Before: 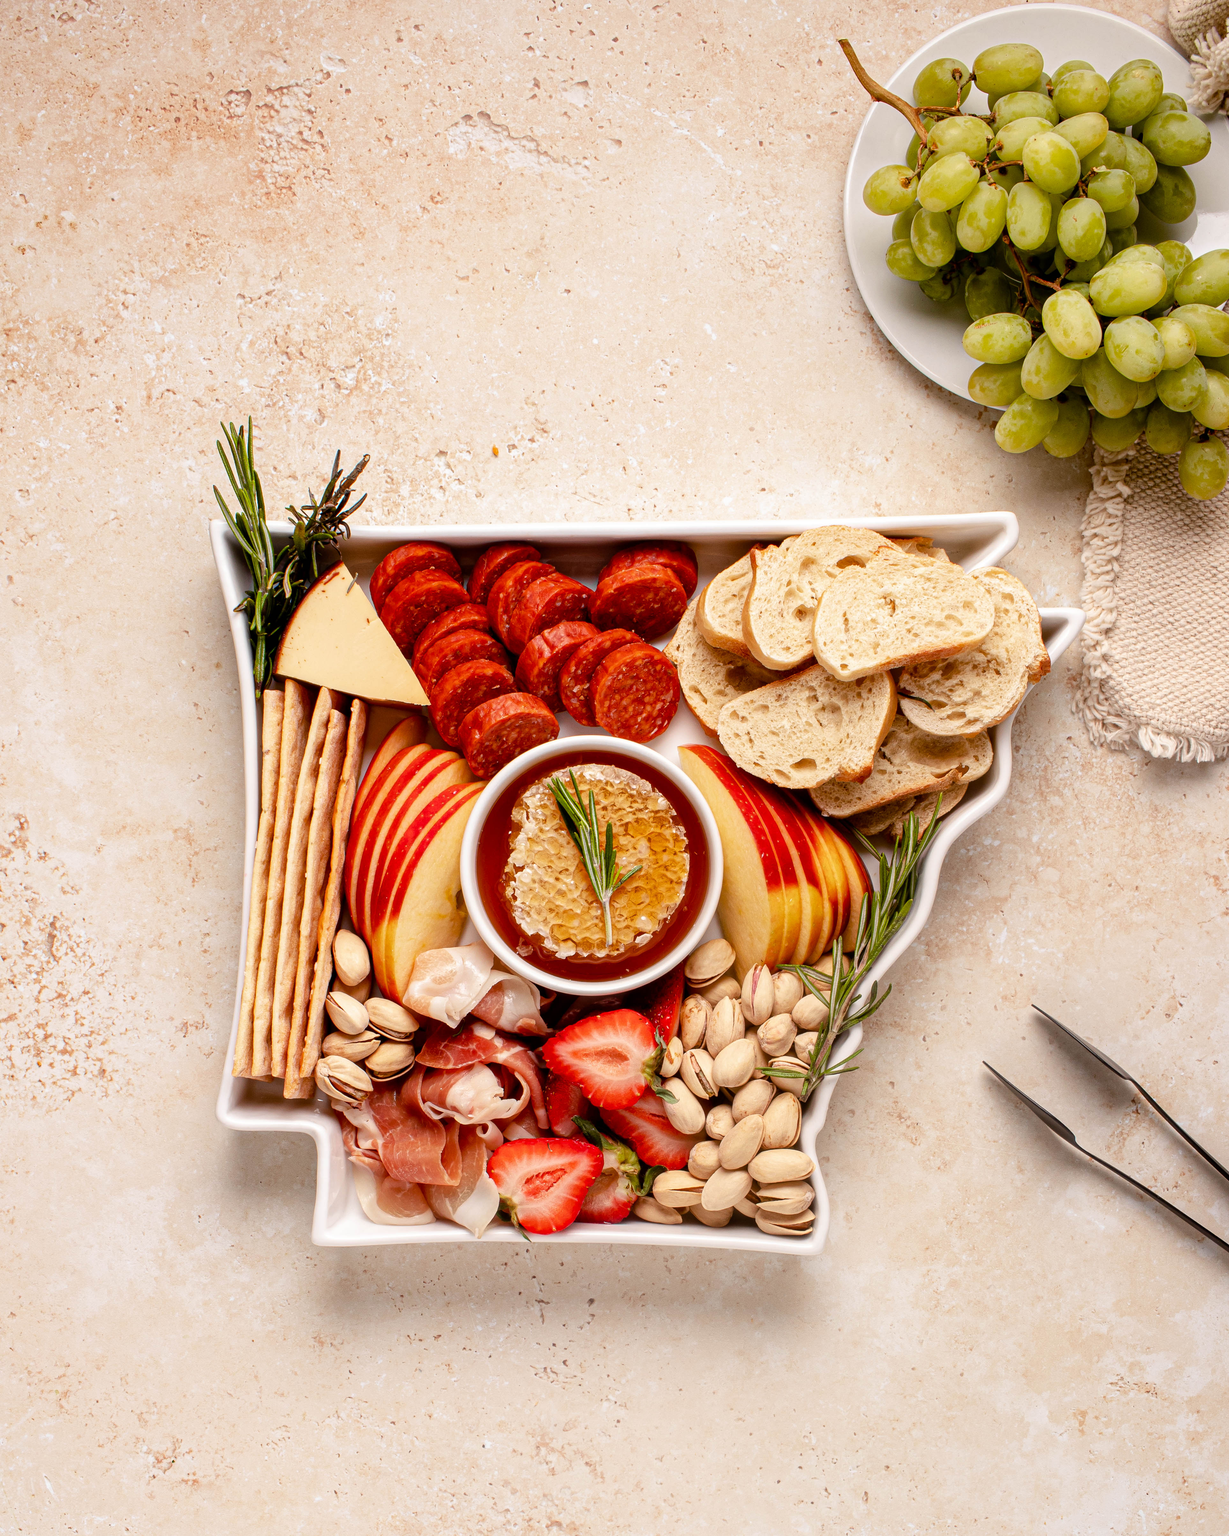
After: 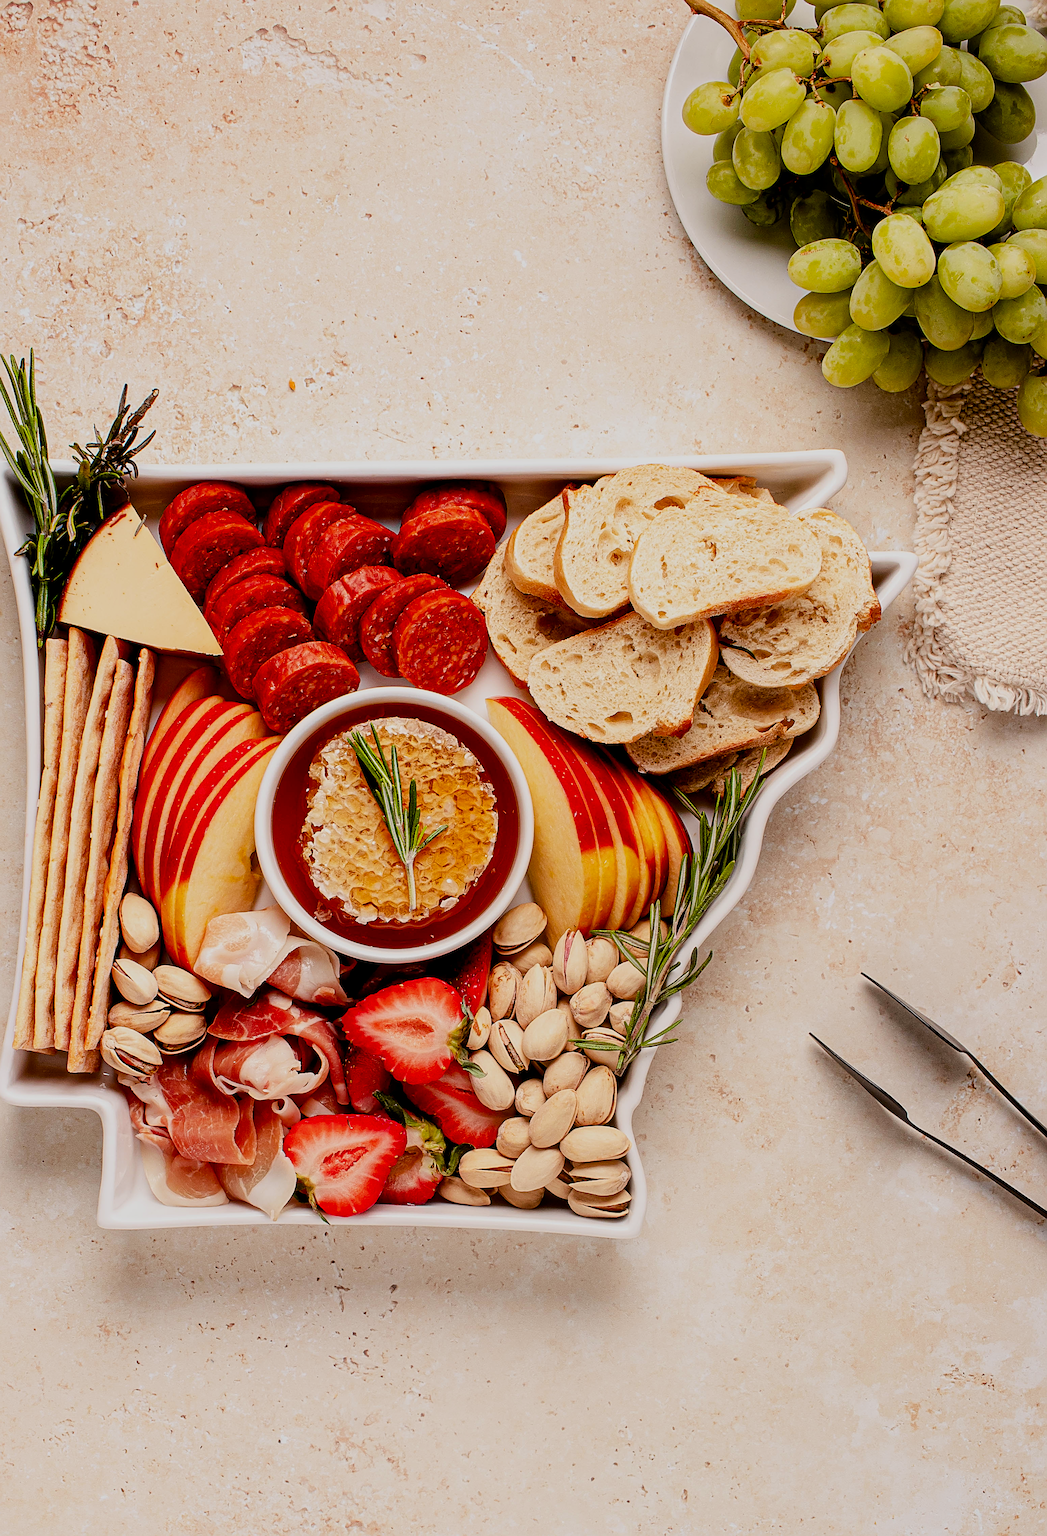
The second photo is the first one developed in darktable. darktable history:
crop and rotate: left 17.959%, top 5.771%, right 1.742%
filmic rgb: black relative exposure -7.65 EV, white relative exposure 4.56 EV, hardness 3.61
exposure: black level correction 0.002, compensate highlight preservation false
sharpen: radius 3.025, amount 0.757
contrast brightness saturation: contrast 0.13, brightness -0.05, saturation 0.16
